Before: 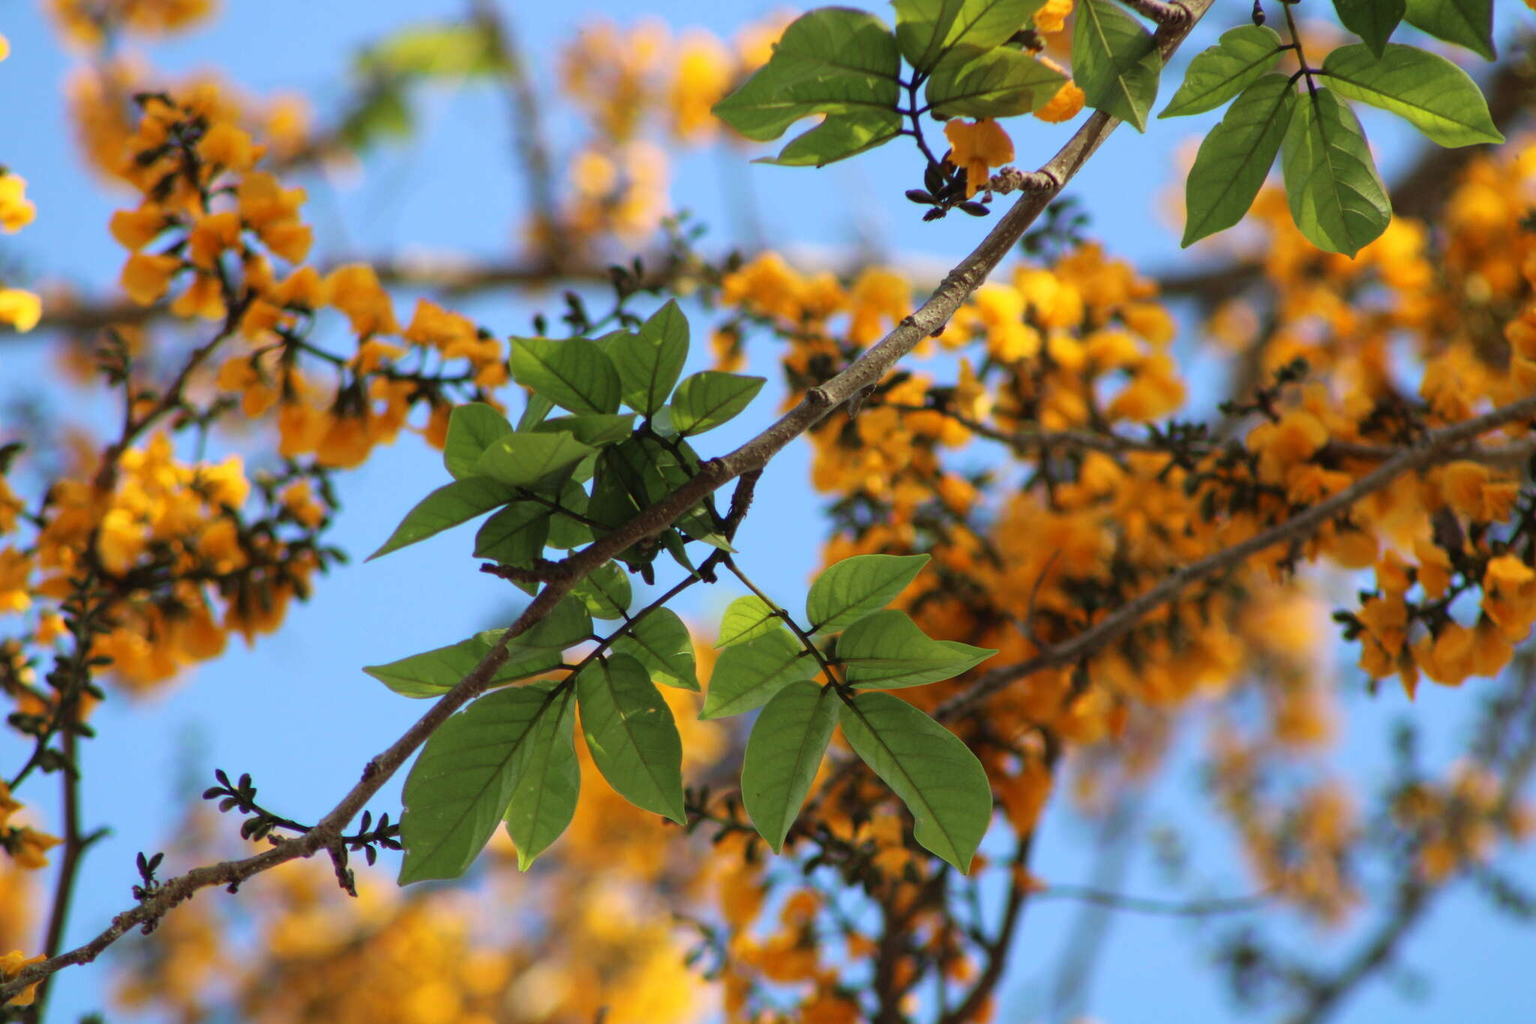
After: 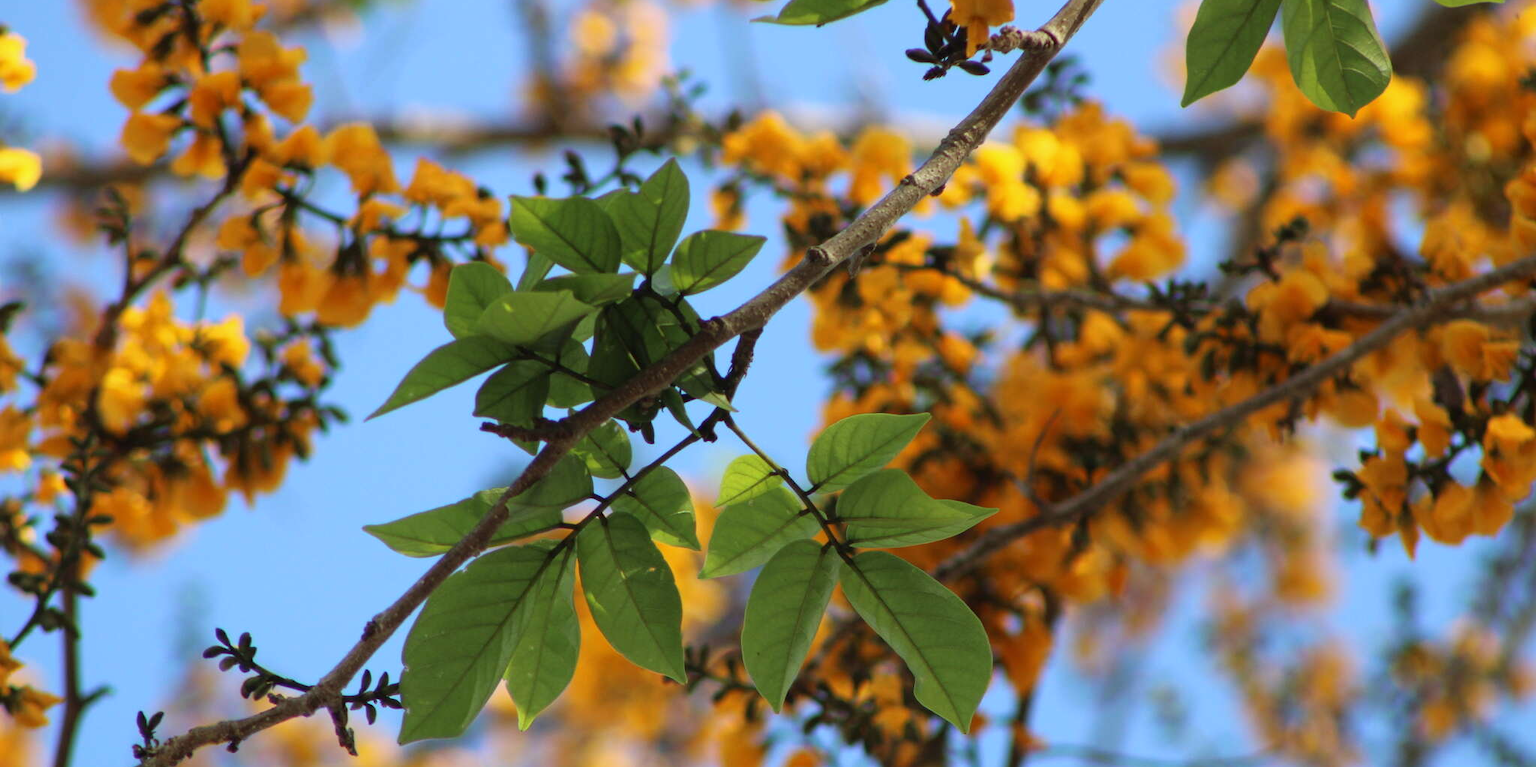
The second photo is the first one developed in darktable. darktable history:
white balance: red 0.982, blue 1.018
crop: top 13.819%, bottom 11.169%
